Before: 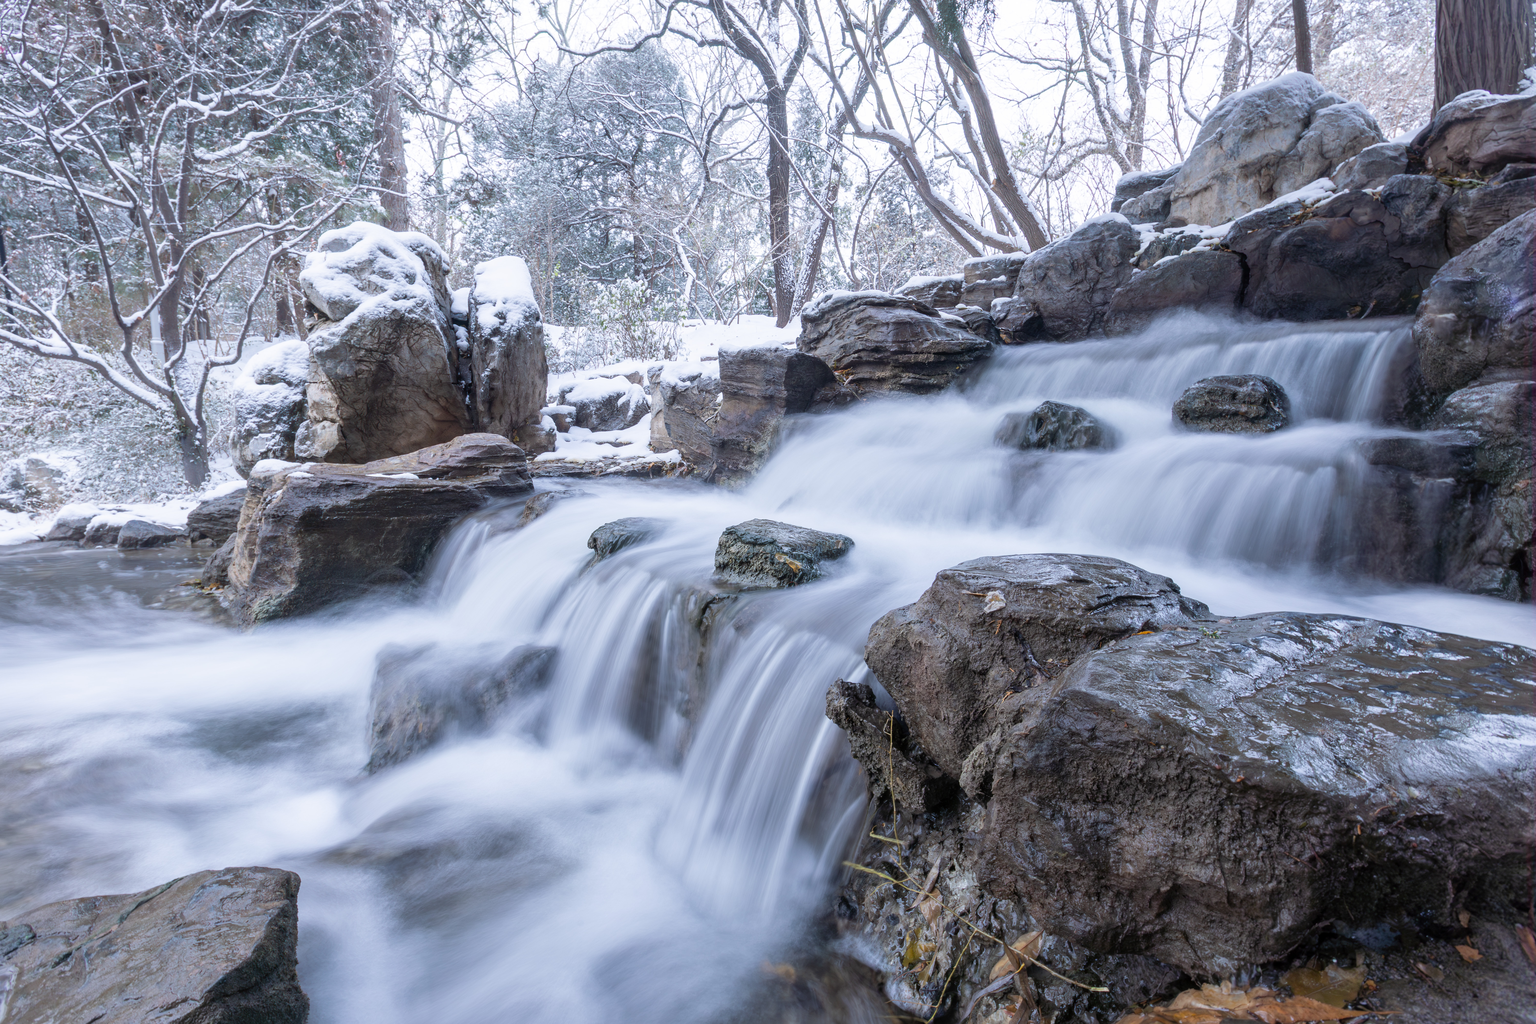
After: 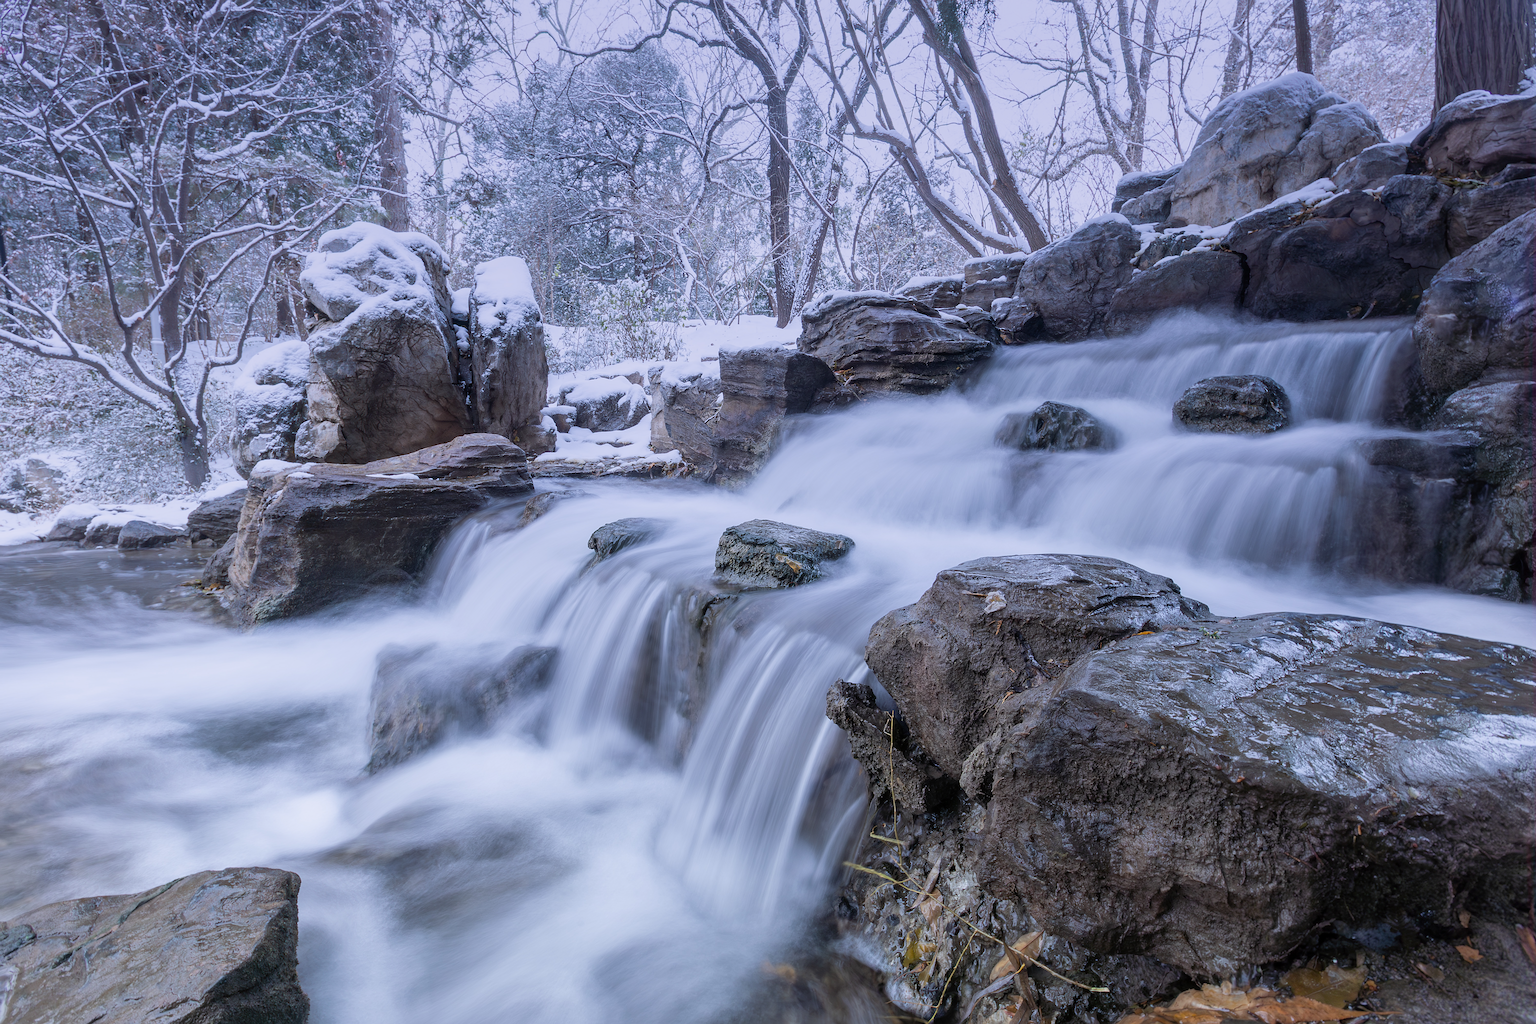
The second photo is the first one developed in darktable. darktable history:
sharpen: on, module defaults
graduated density: hue 238.83°, saturation 50%
